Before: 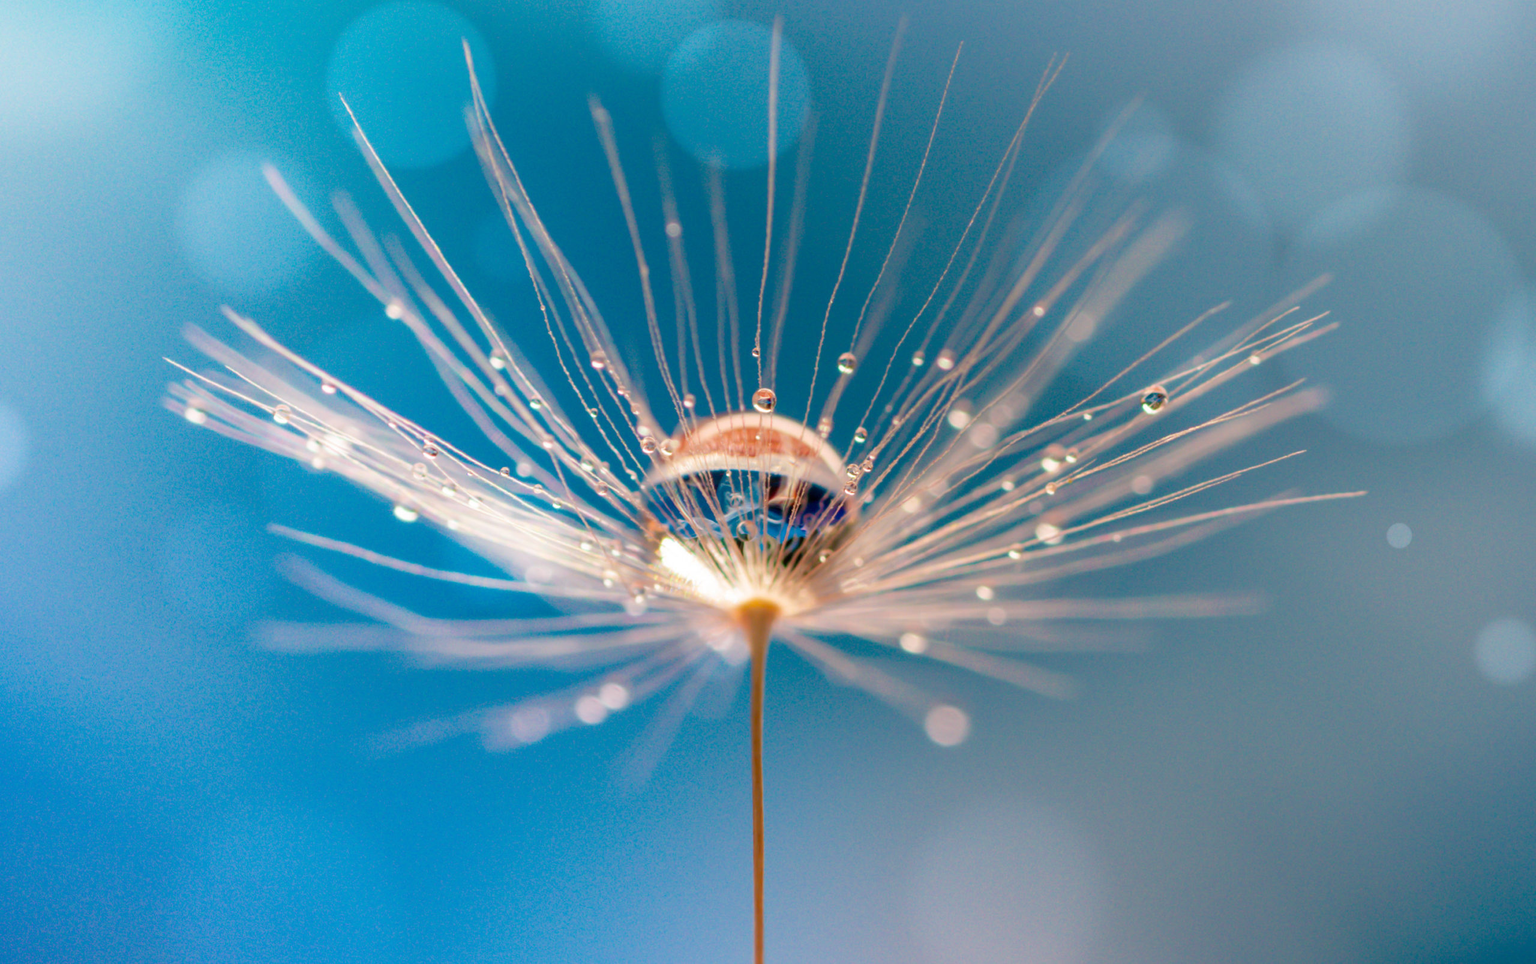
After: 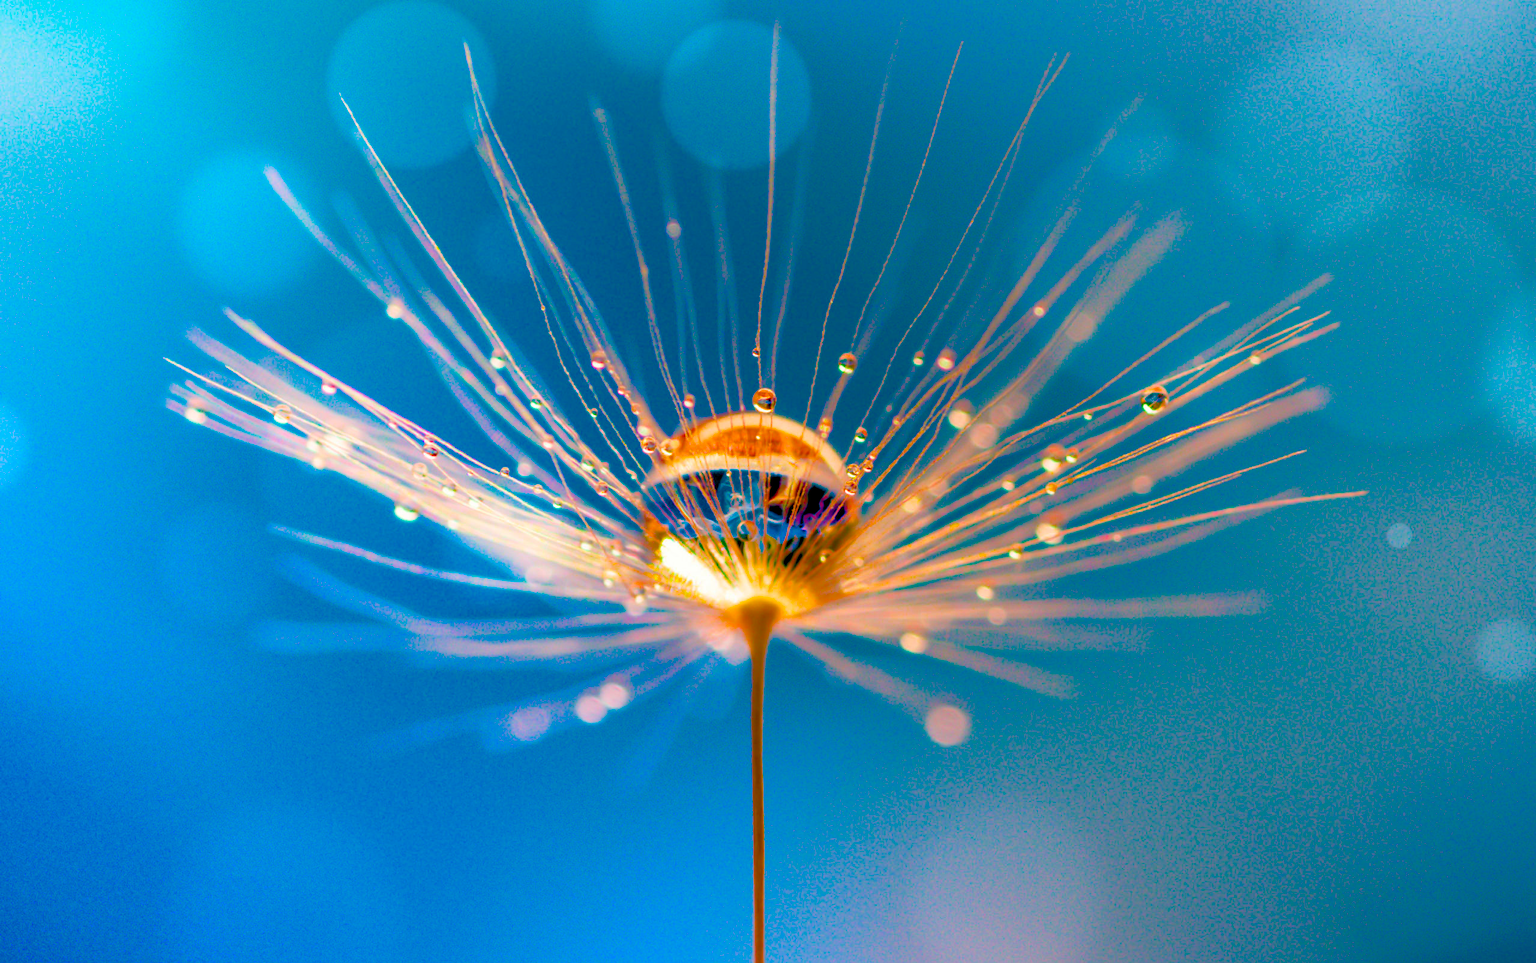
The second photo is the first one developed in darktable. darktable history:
color balance rgb: power › chroma 0.678%, power › hue 60°, global offset › luminance -1.019%, linear chroma grading › global chroma 15.131%, perceptual saturation grading › global saturation 65.32%, perceptual saturation grading › highlights 59.508%, perceptual saturation grading › mid-tones 49.633%, perceptual saturation grading › shadows 49.477%
tone curve: curves: ch0 [(0, 0) (0.003, 0.013) (0.011, 0.02) (0.025, 0.037) (0.044, 0.068) (0.069, 0.108) (0.1, 0.138) (0.136, 0.168) (0.177, 0.203) (0.224, 0.241) (0.277, 0.281) (0.335, 0.328) (0.399, 0.382) (0.468, 0.448) (0.543, 0.519) (0.623, 0.603) (0.709, 0.705) (0.801, 0.808) (0.898, 0.903) (1, 1)], color space Lab, independent channels, preserve colors none
